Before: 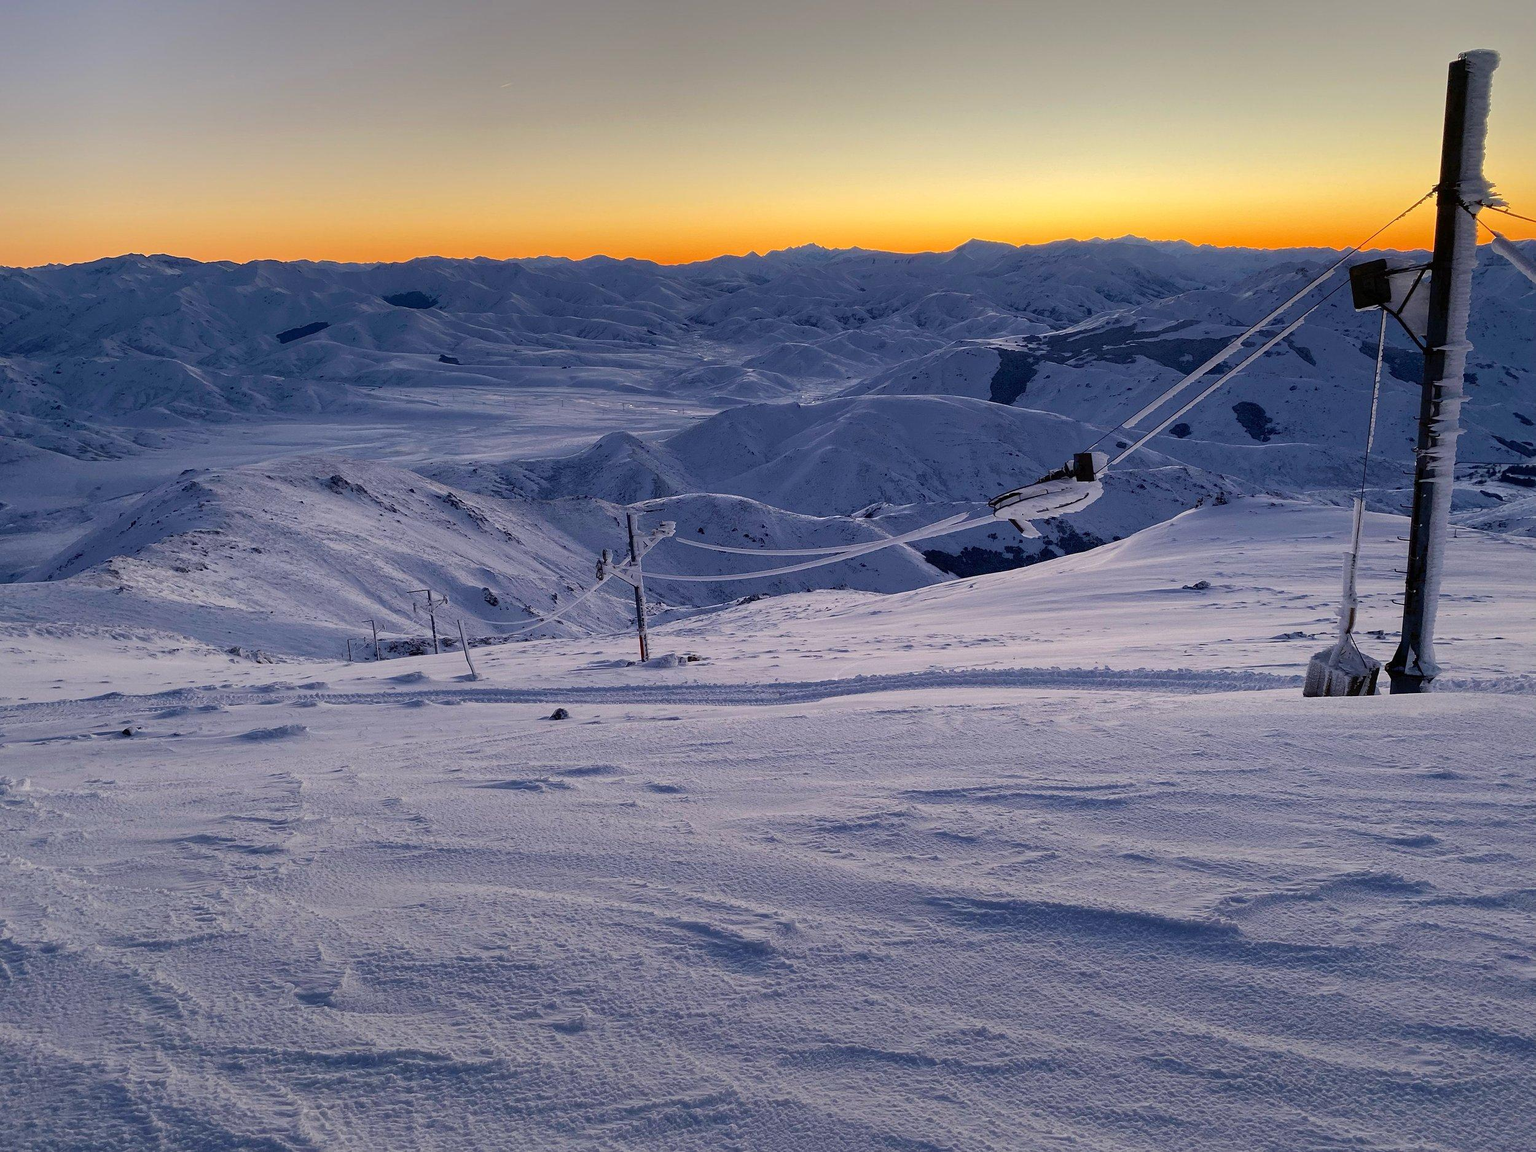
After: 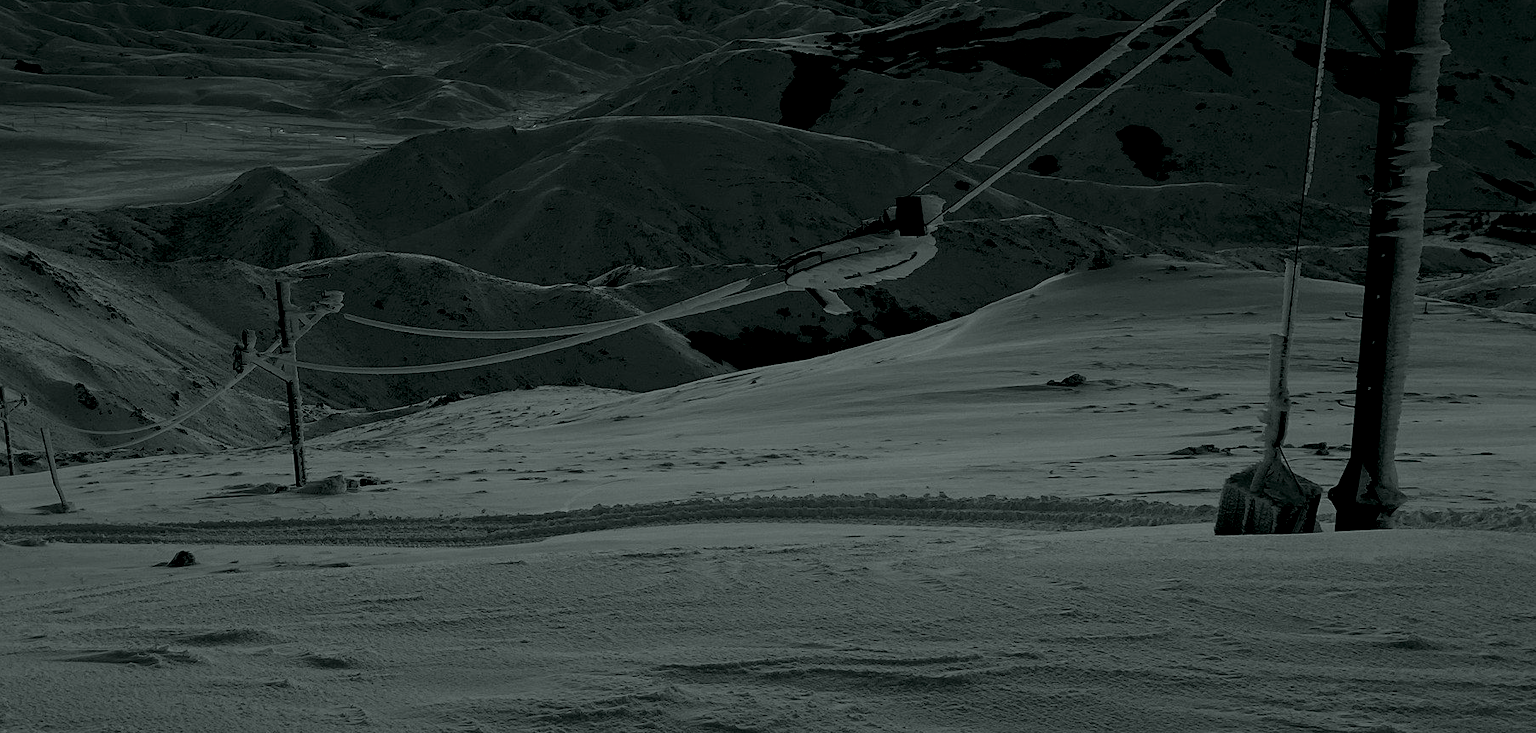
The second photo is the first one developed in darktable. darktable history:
exposure: black level correction 0.001, exposure 0.5 EV, compensate exposure bias true, compensate highlight preservation false
colorize: hue 90°, saturation 19%, lightness 1.59%, version 1
crop and rotate: left 27.938%, top 27.046%, bottom 27.046%
tone equalizer: -8 EV -1.08 EV, -7 EV -1.01 EV, -6 EV -0.867 EV, -5 EV -0.578 EV, -3 EV 0.578 EV, -2 EV 0.867 EV, -1 EV 1.01 EV, +0 EV 1.08 EV, edges refinement/feathering 500, mask exposure compensation -1.57 EV, preserve details no
